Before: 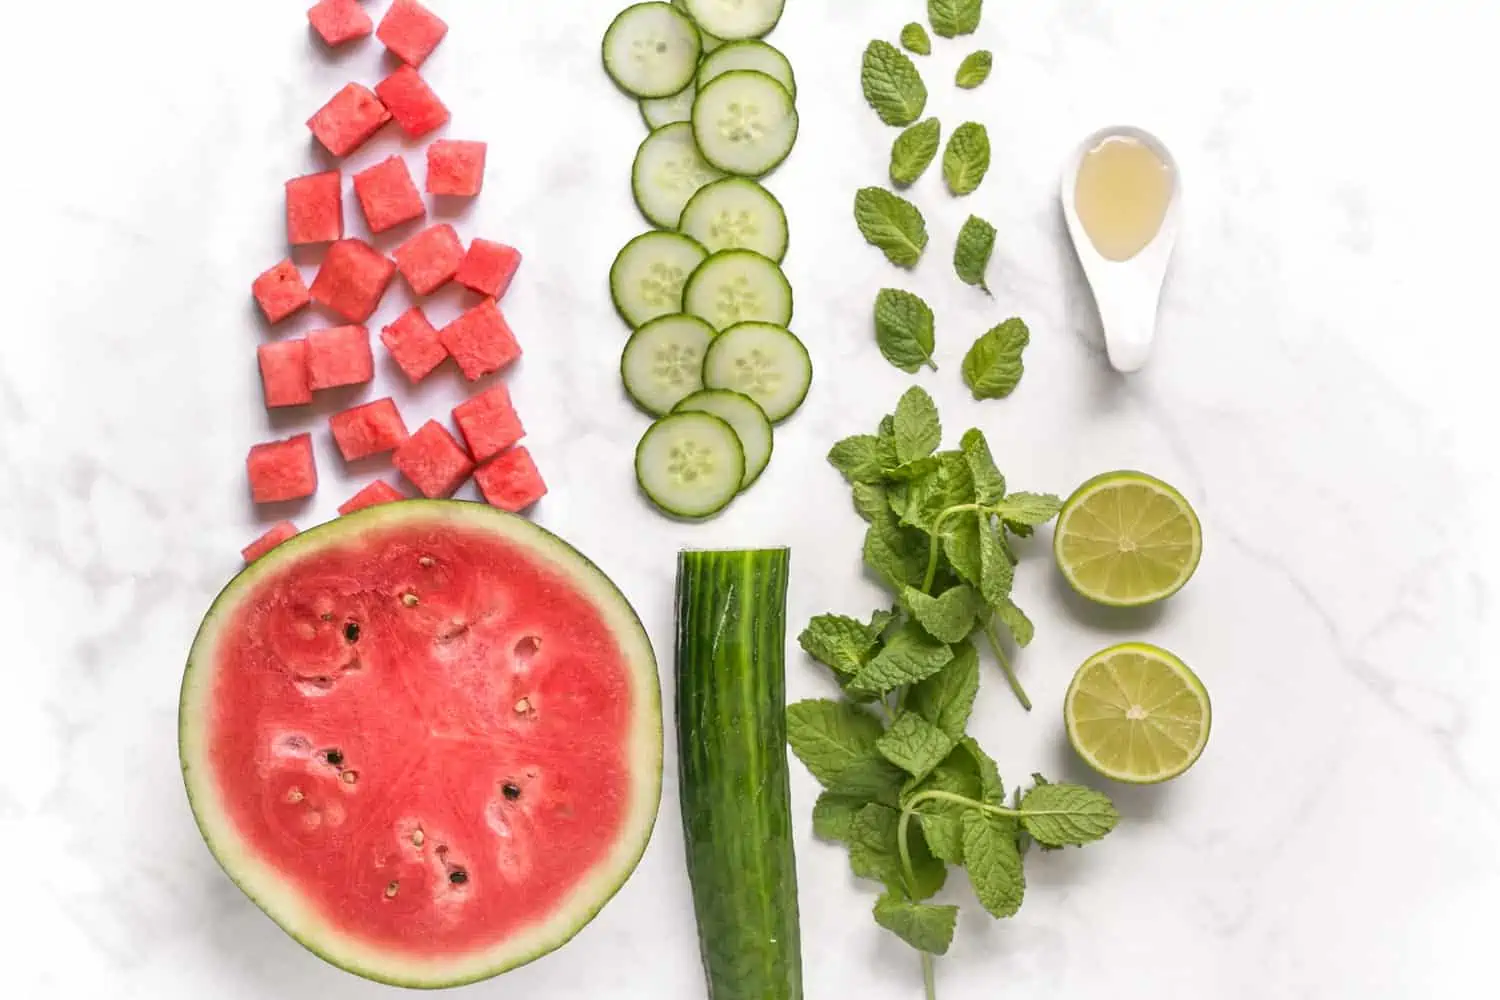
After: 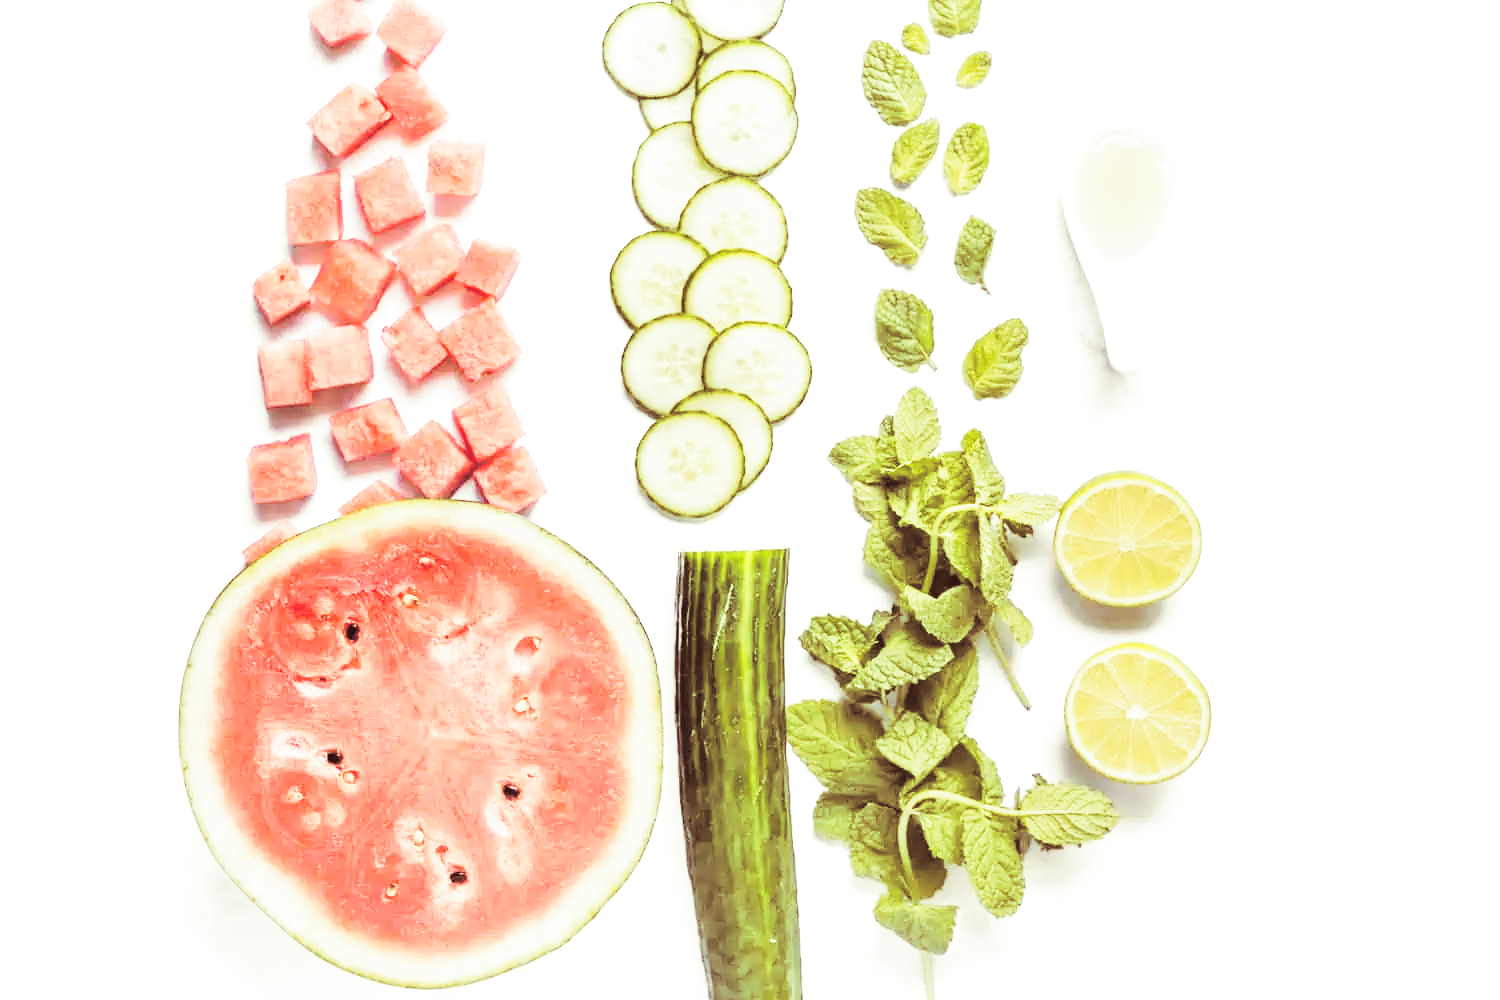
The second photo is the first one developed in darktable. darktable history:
split-toning: compress 20%
base curve: curves: ch0 [(0, 0) (0, 0) (0.002, 0.001) (0.008, 0.003) (0.019, 0.011) (0.037, 0.037) (0.064, 0.11) (0.102, 0.232) (0.152, 0.379) (0.216, 0.524) (0.296, 0.665) (0.394, 0.789) (0.512, 0.881) (0.651, 0.945) (0.813, 0.986) (1, 1)], preserve colors none
exposure: black level correction -0.015, compensate highlight preservation false
tone equalizer: -8 EV -0.417 EV, -7 EV -0.389 EV, -6 EV -0.333 EV, -5 EV -0.222 EV, -3 EV 0.222 EV, -2 EV 0.333 EV, -1 EV 0.389 EV, +0 EV 0.417 EV, edges refinement/feathering 500, mask exposure compensation -1.25 EV, preserve details no
